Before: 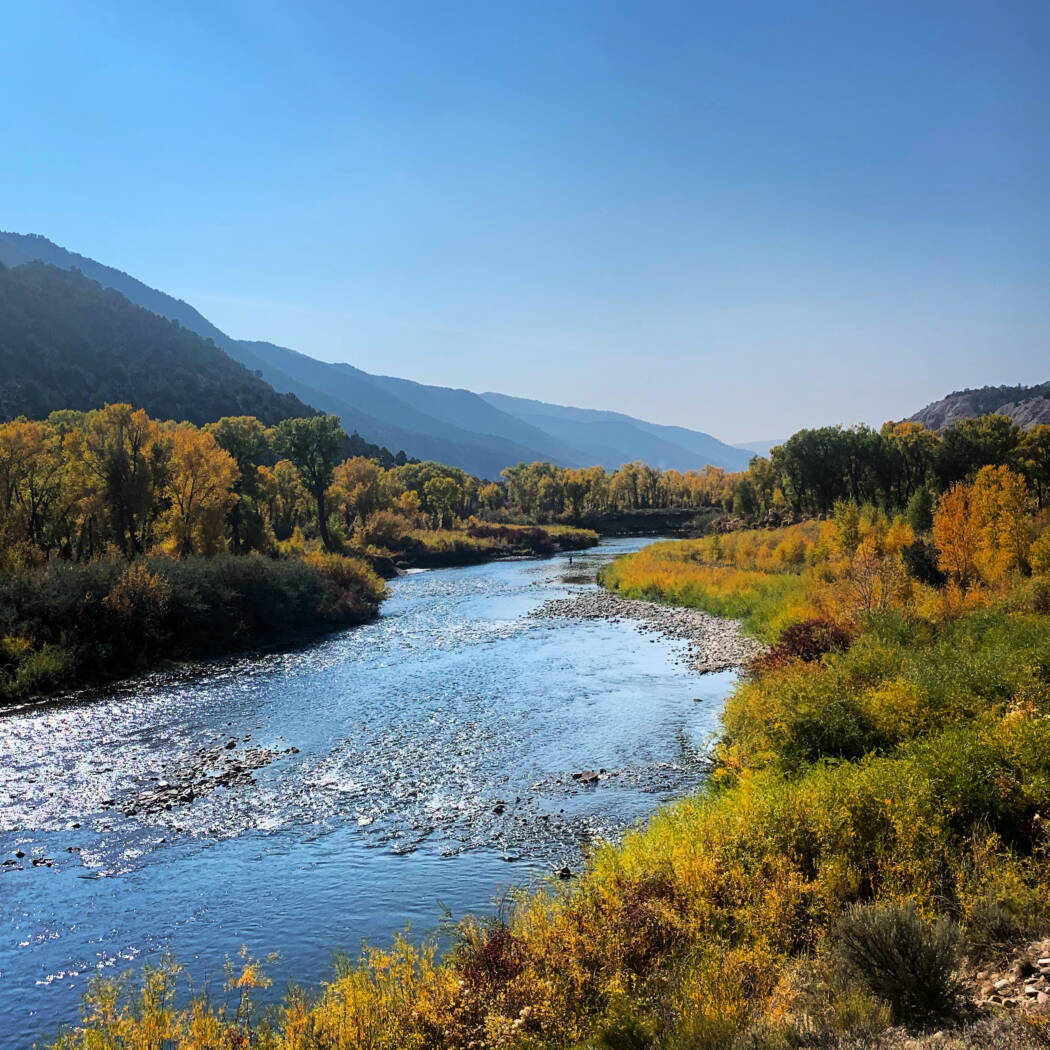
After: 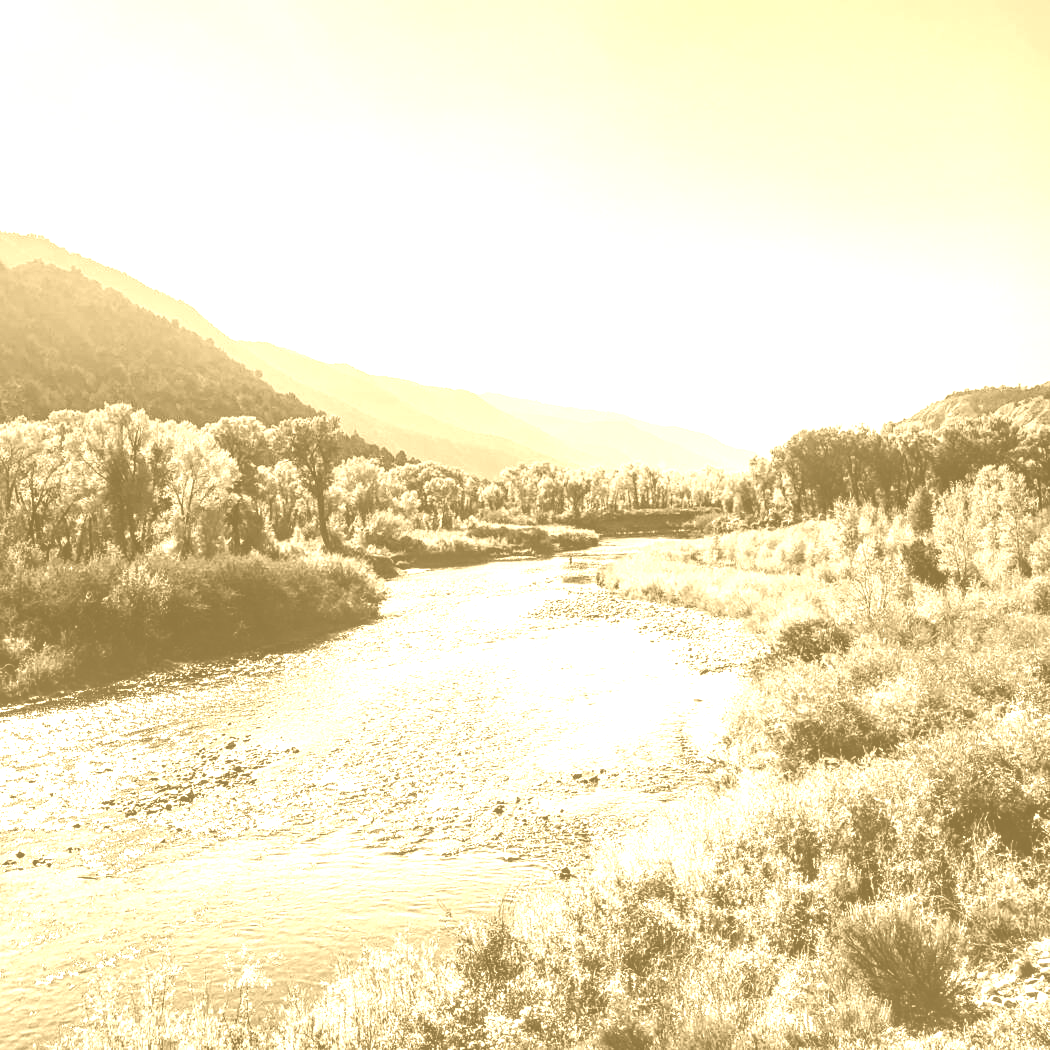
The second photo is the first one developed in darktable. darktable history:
base curve: curves: ch0 [(0, 0) (0.028, 0.03) (0.121, 0.232) (0.46, 0.748) (0.859, 0.968) (1, 1)], preserve colors none
exposure: black level correction -0.041, exposure 0.064 EV, compensate highlight preservation false
local contrast: detail 150%
colorize: hue 36°, source mix 100%
